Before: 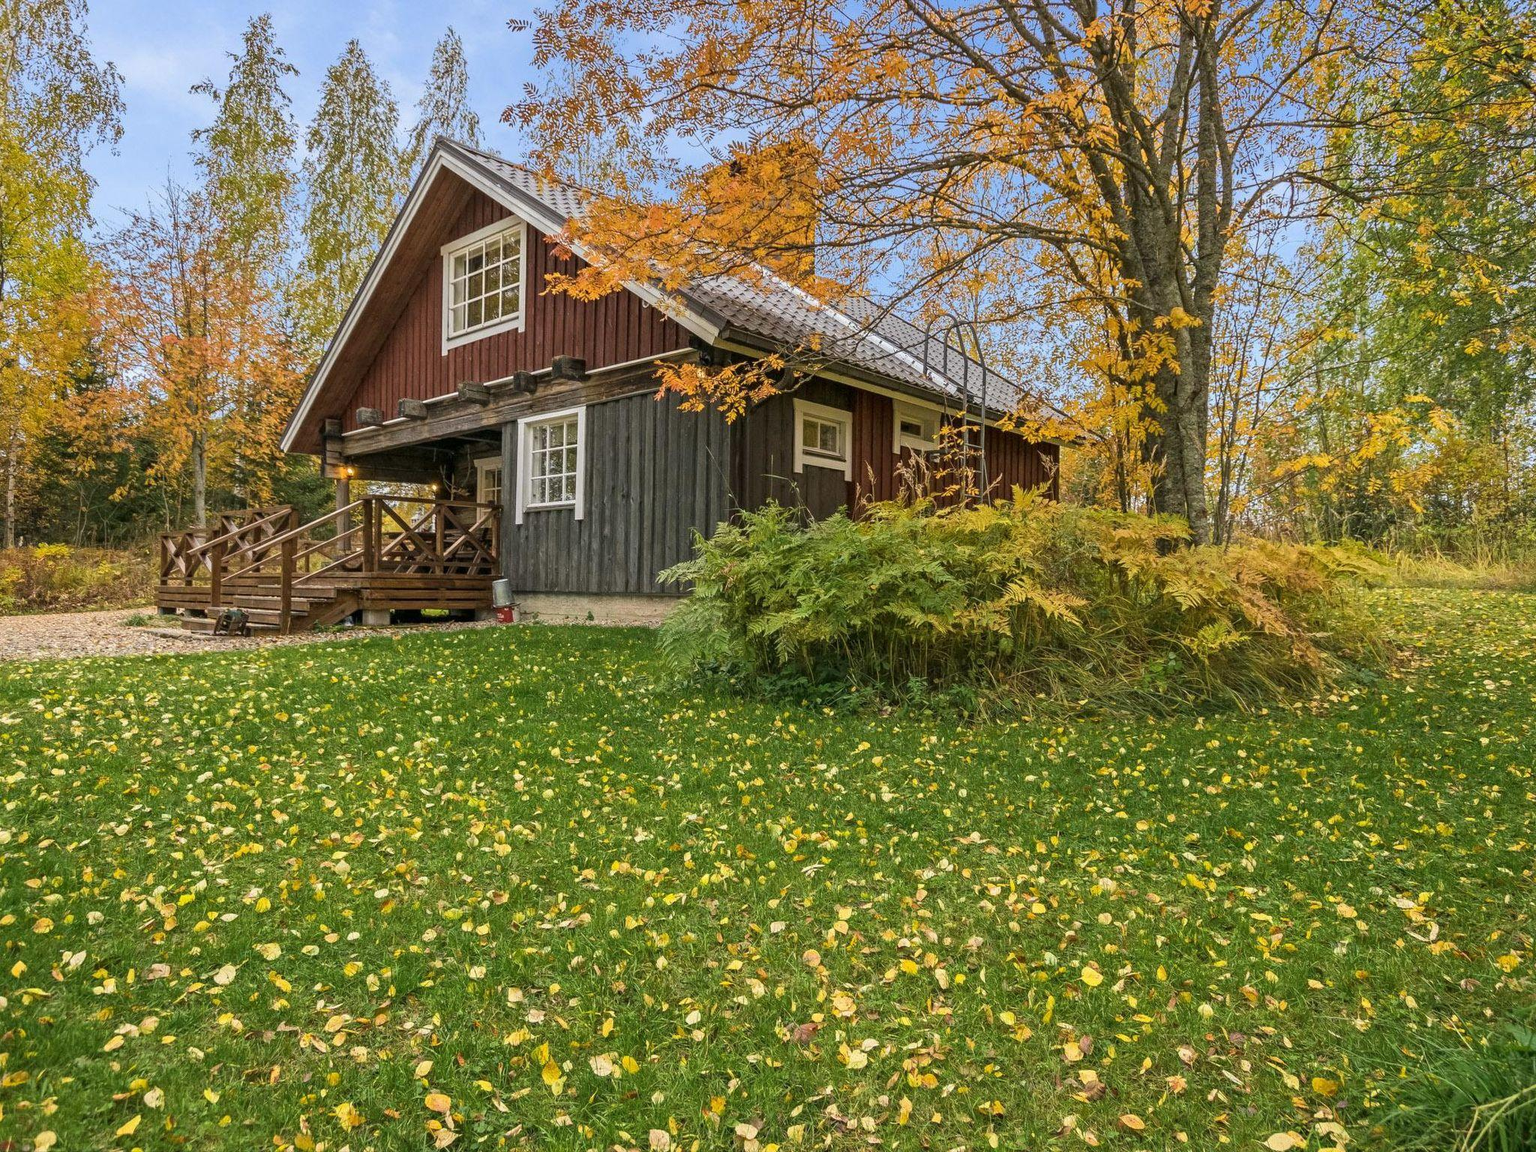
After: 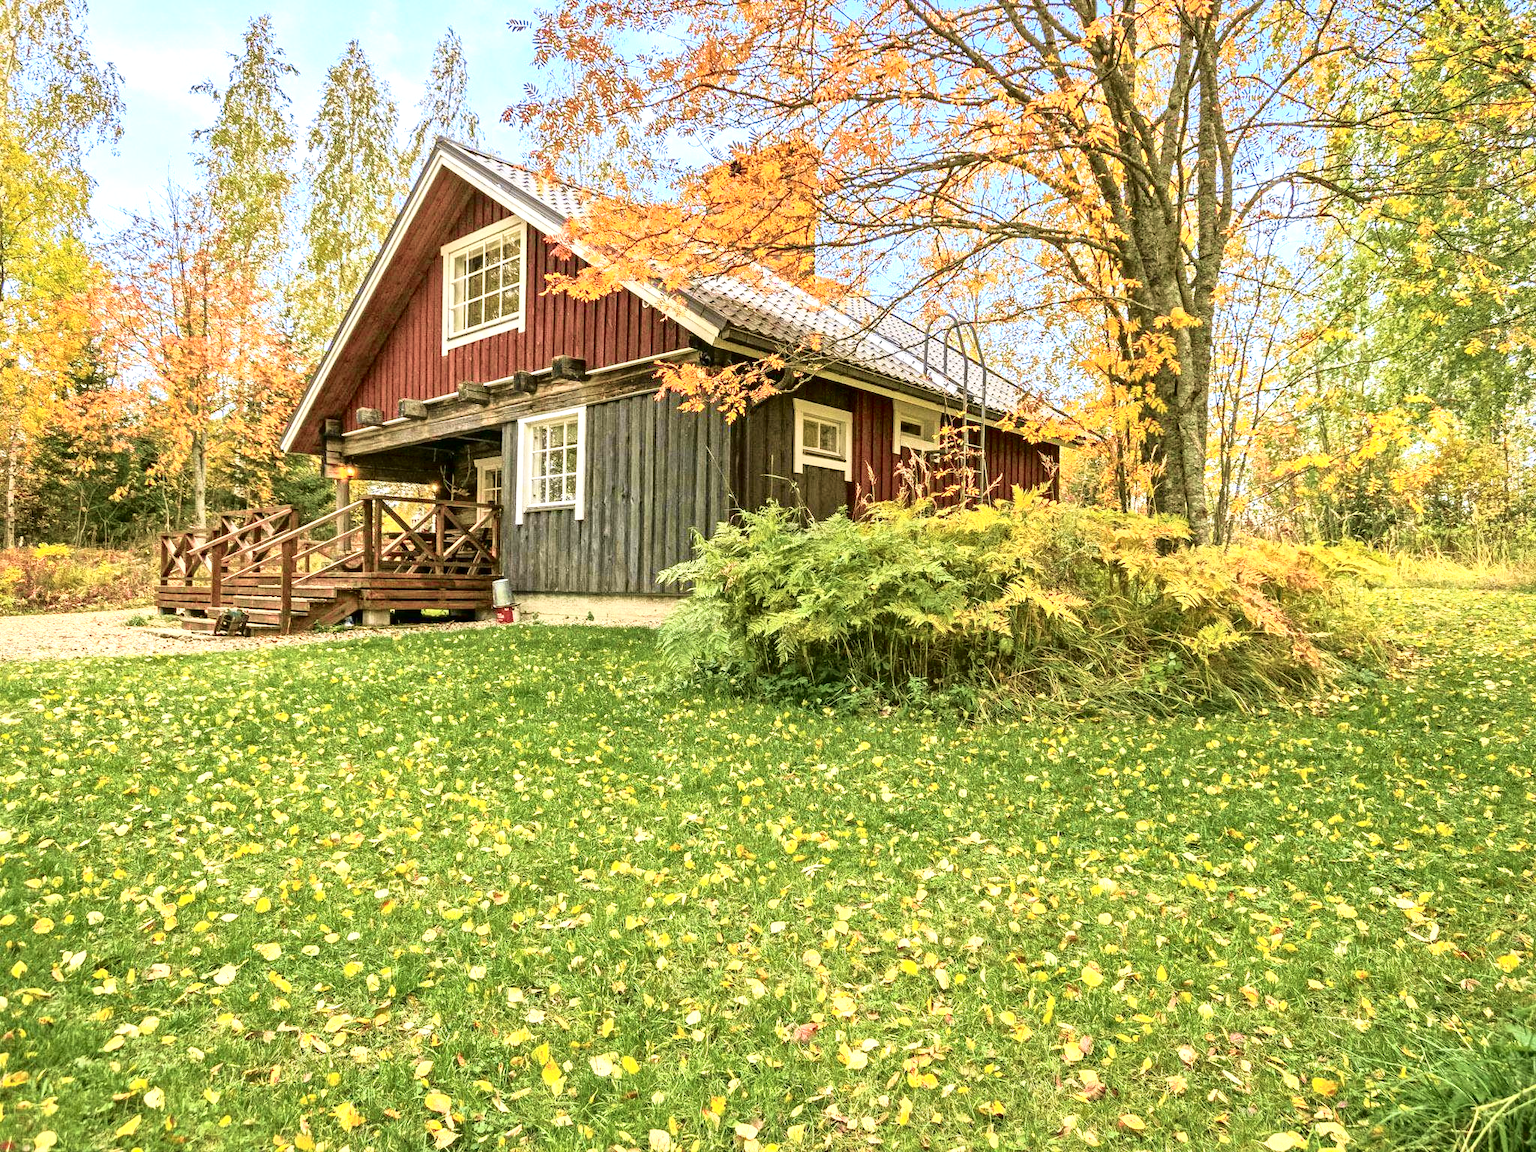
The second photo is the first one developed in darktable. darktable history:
velvia: on, module defaults
contrast brightness saturation: contrast 0.03, brightness -0.04
local contrast: mode bilateral grid, contrast 20, coarseness 50, detail 144%, midtone range 0.2
tone curve: curves: ch0 [(0, 0.021) (0.049, 0.044) (0.152, 0.14) (0.328, 0.377) (0.473, 0.543) (0.663, 0.734) (0.84, 0.899) (1, 0.969)]; ch1 [(0, 0) (0.302, 0.331) (0.427, 0.433) (0.472, 0.47) (0.502, 0.503) (0.527, 0.524) (0.564, 0.591) (0.602, 0.632) (0.677, 0.701) (0.859, 0.885) (1, 1)]; ch2 [(0, 0) (0.33, 0.301) (0.447, 0.44) (0.487, 0.496) (0.502, 0.516) (0.535, 0.563) (0.565, 0.6) (0.618, 0.629) (1, 1)], color space Lab, independent channels, preserve colors none
exposure: black level correction 0, exposure 1.1 EV, compensate exposure bias true, compensate highlight preservation false
